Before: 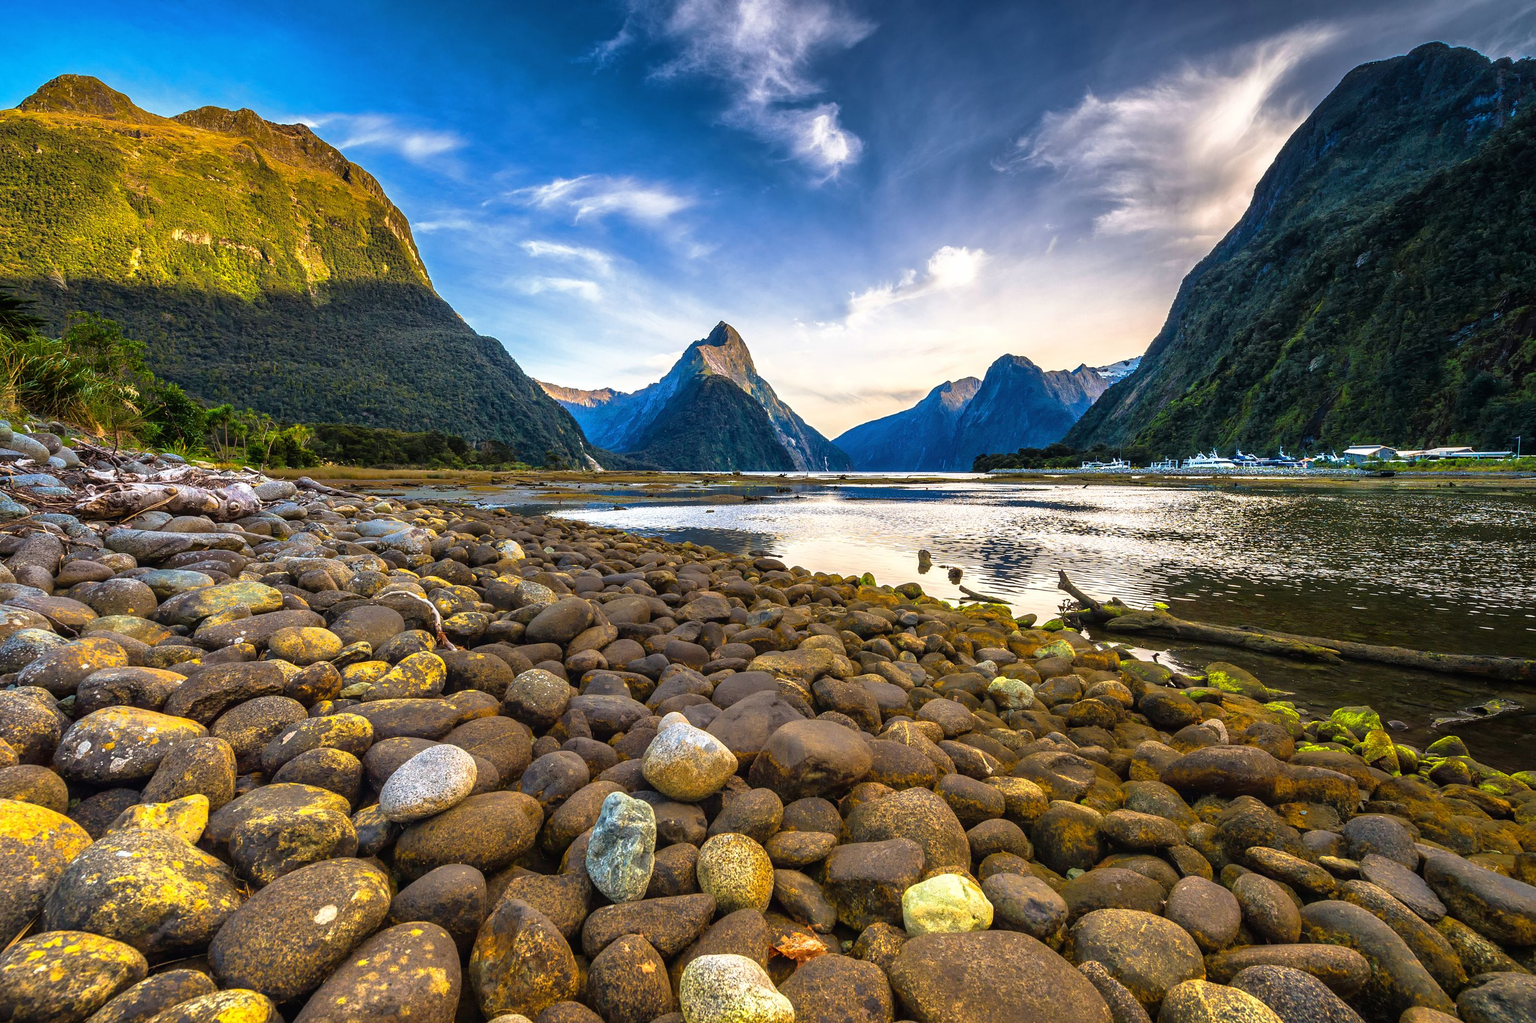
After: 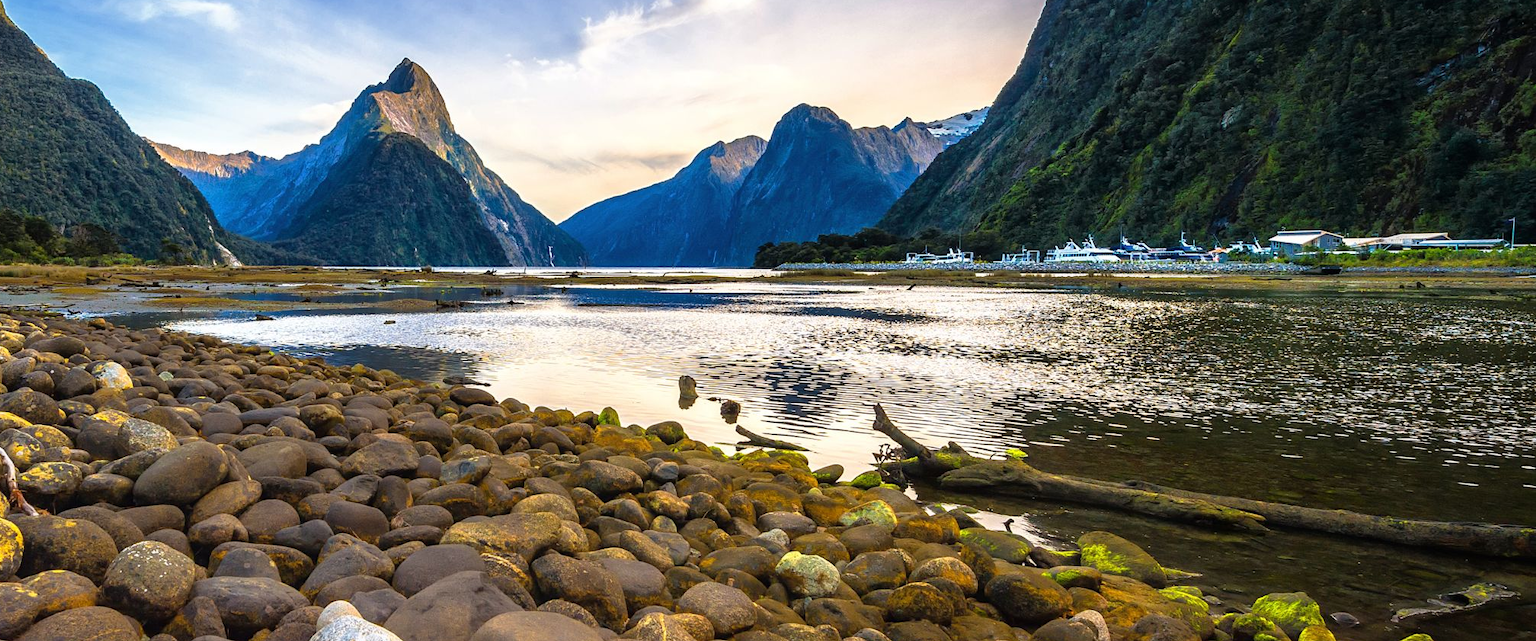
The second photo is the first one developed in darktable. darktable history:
crop and rotate: left 27.982%, top 27.313%, bottom 27.485%
